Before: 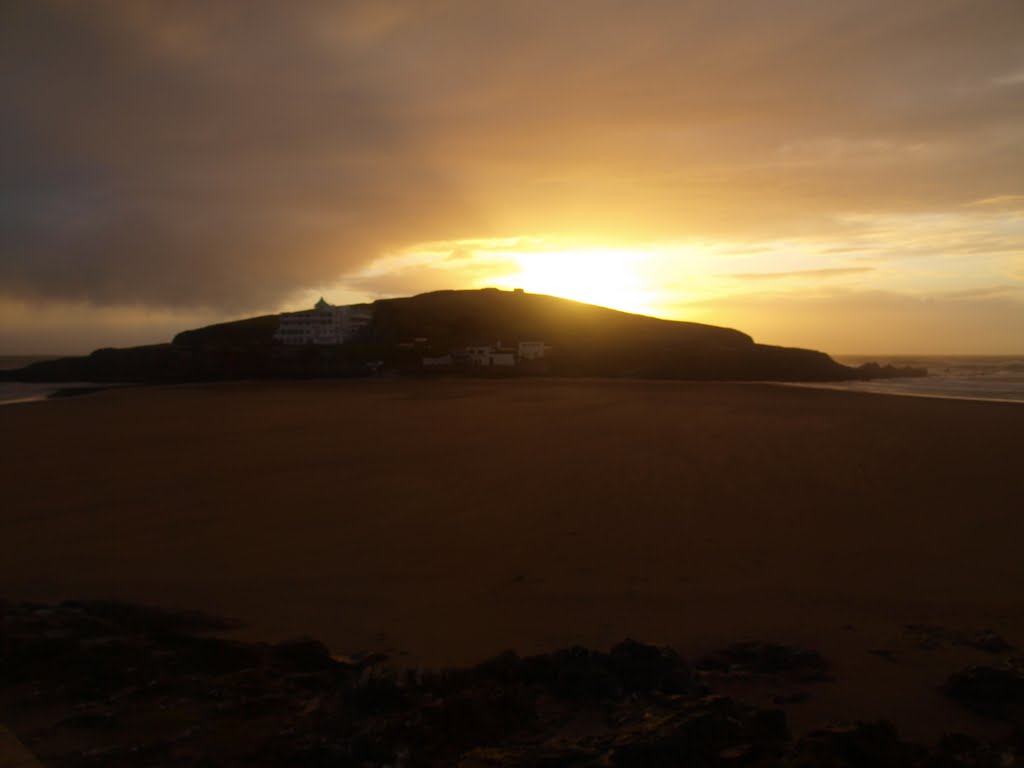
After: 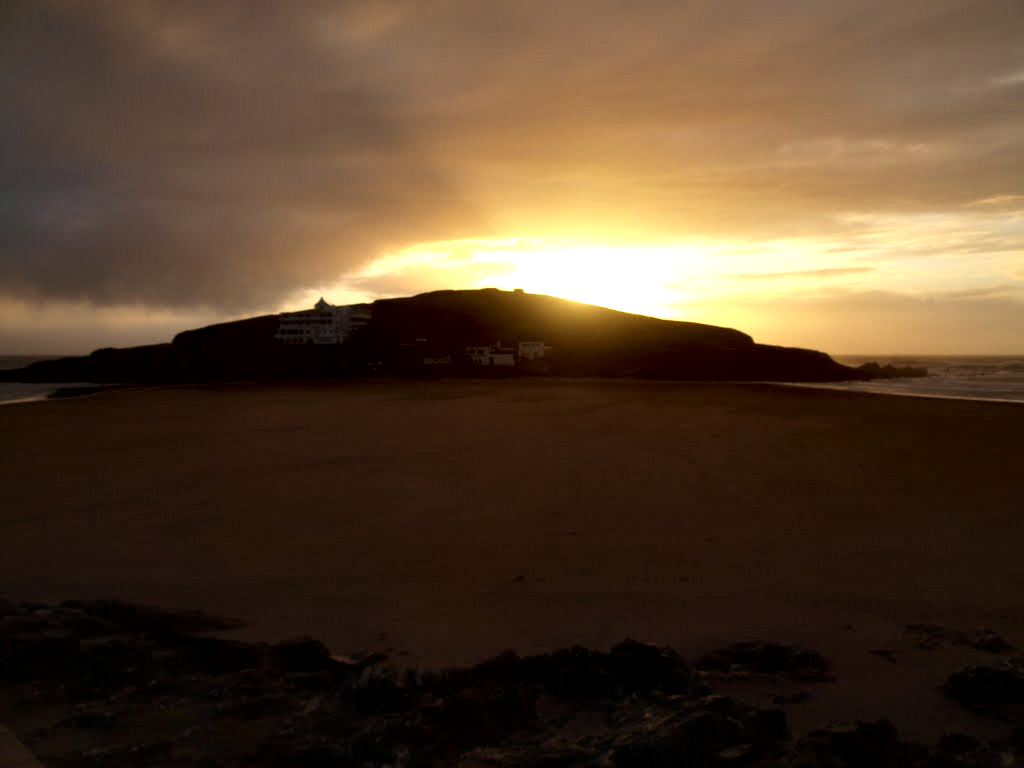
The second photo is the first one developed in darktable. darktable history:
contrast equalizer: octaves 7, y [[0.609, 0.611, 0.615, 0.613, 0.607, 0.603], [0.504, 0.498, 0.496, 0.499, 0.506, 0.516], [0 ×6], [0 ×6], [0 ×6]]
local contrast: mode bilateral grid, contrast 15, coarseness 36, detail 105%, midtone range 0.2
